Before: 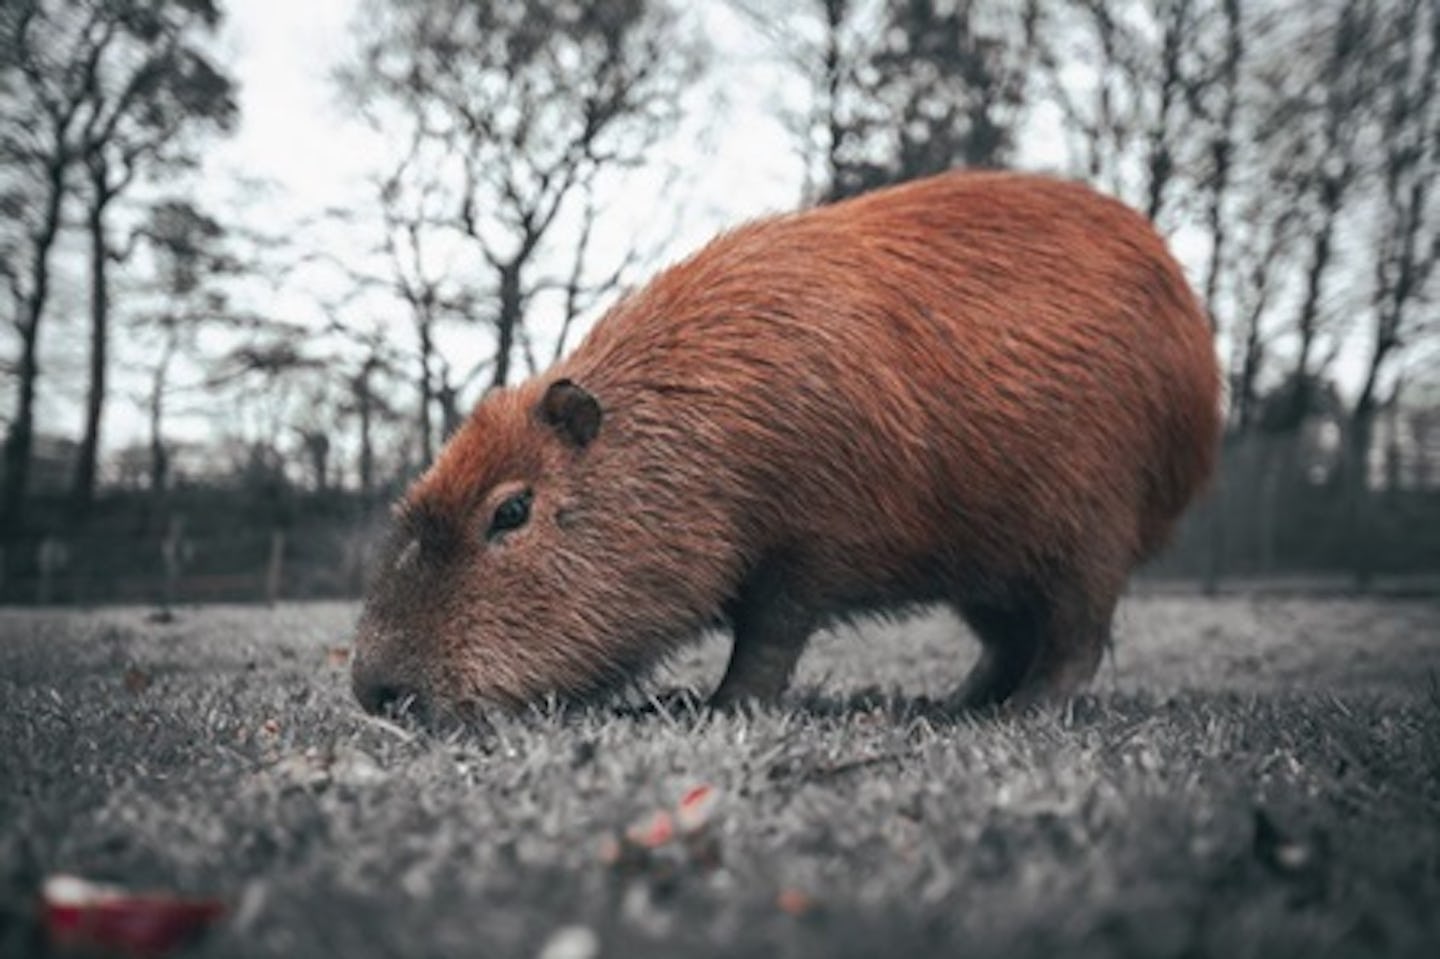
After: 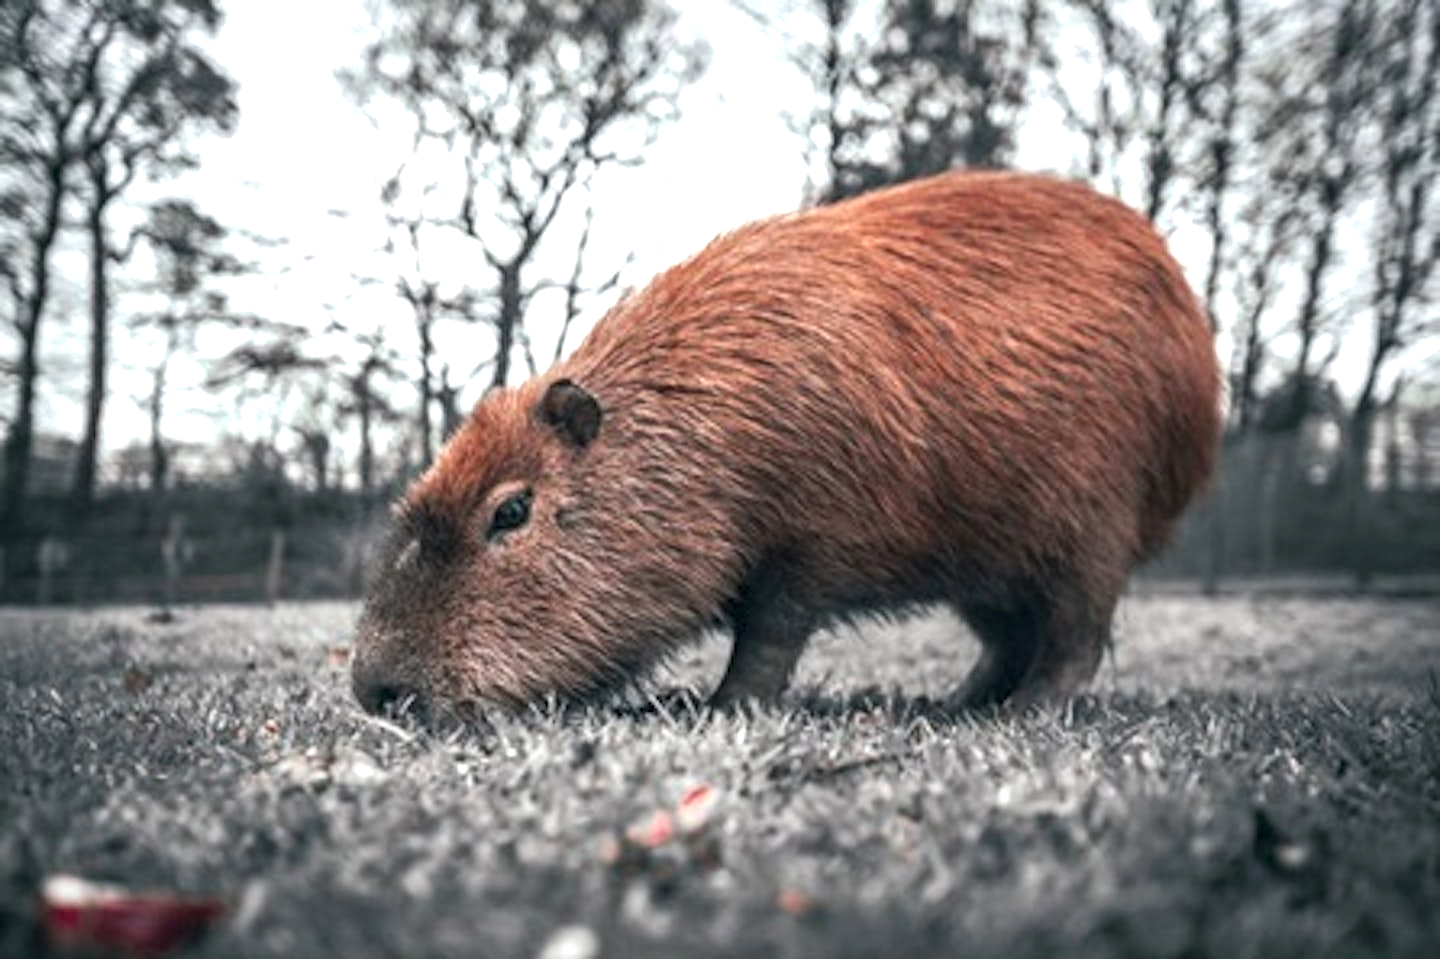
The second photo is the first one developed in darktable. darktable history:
local contrast: detail 142%
exposure: exposure 0.562 EV, compensate exposure bias true, compensate highlight preservation false
